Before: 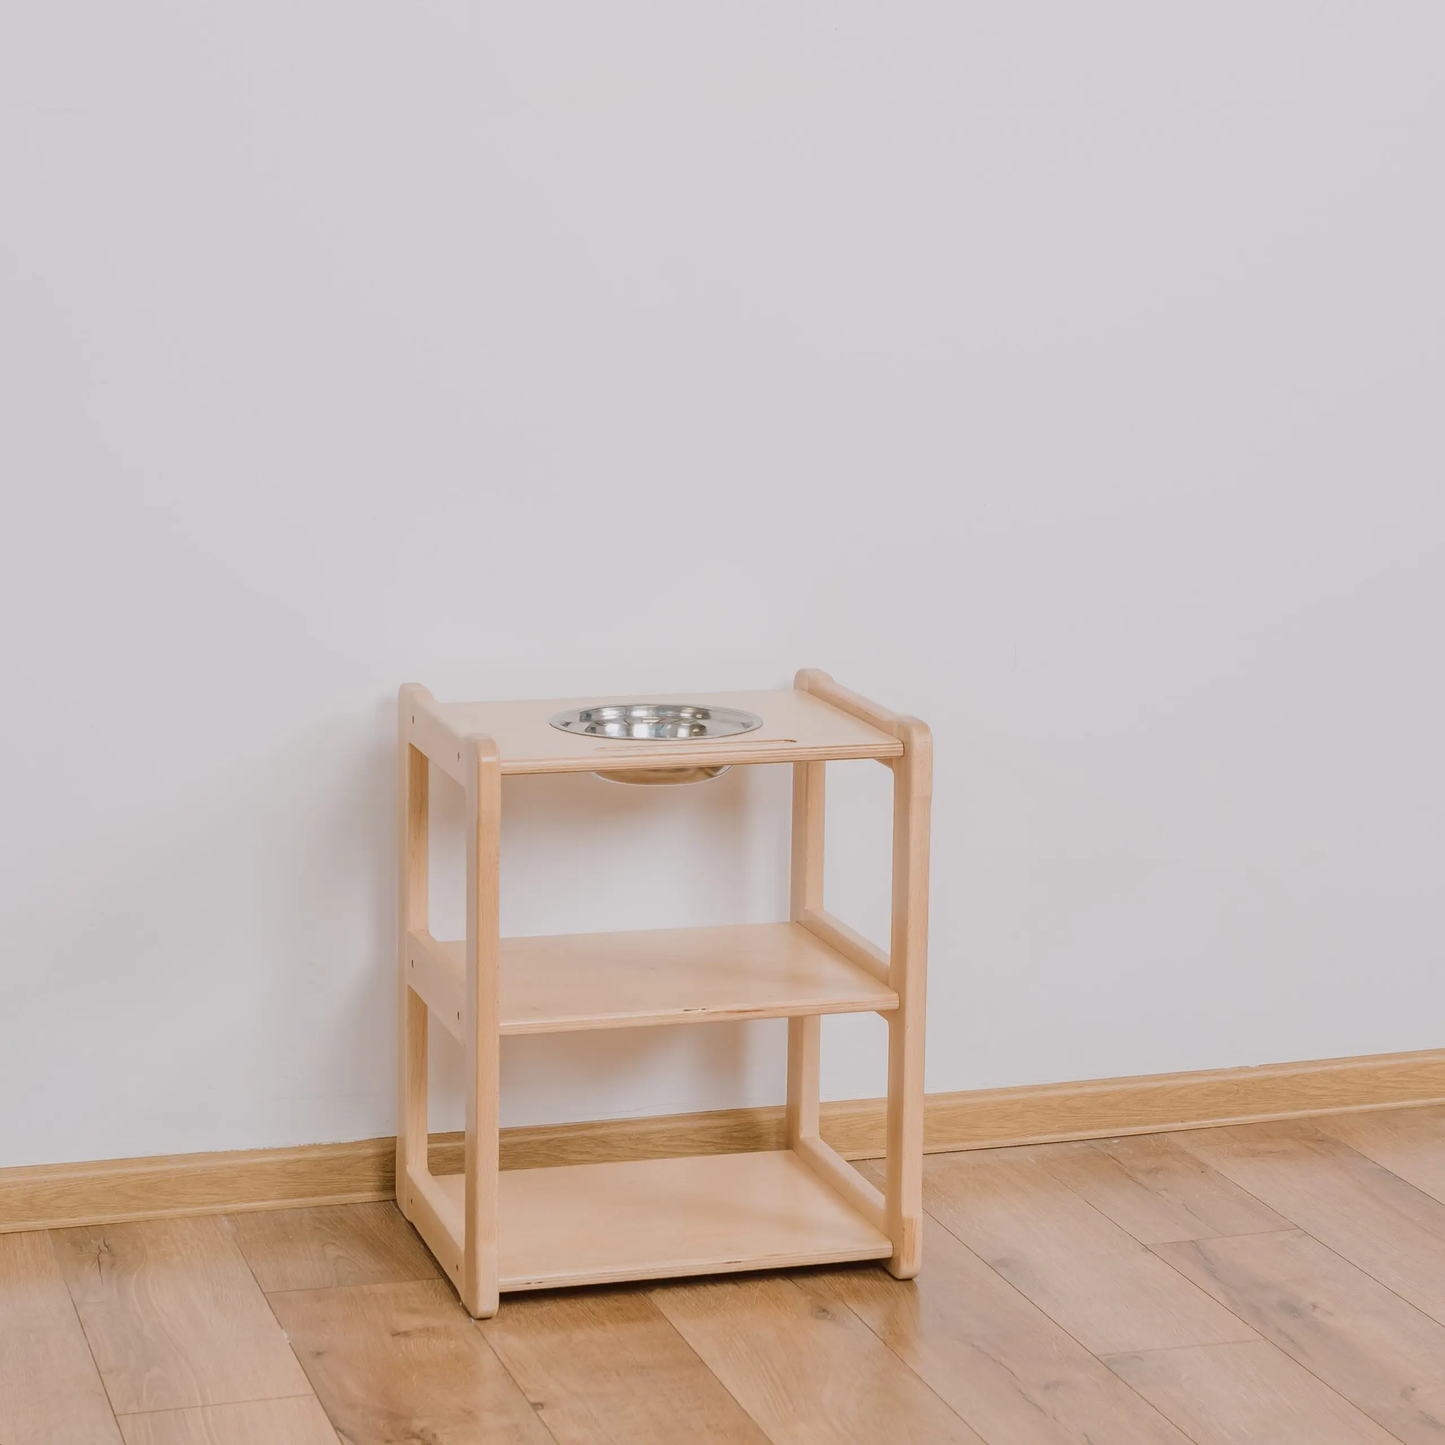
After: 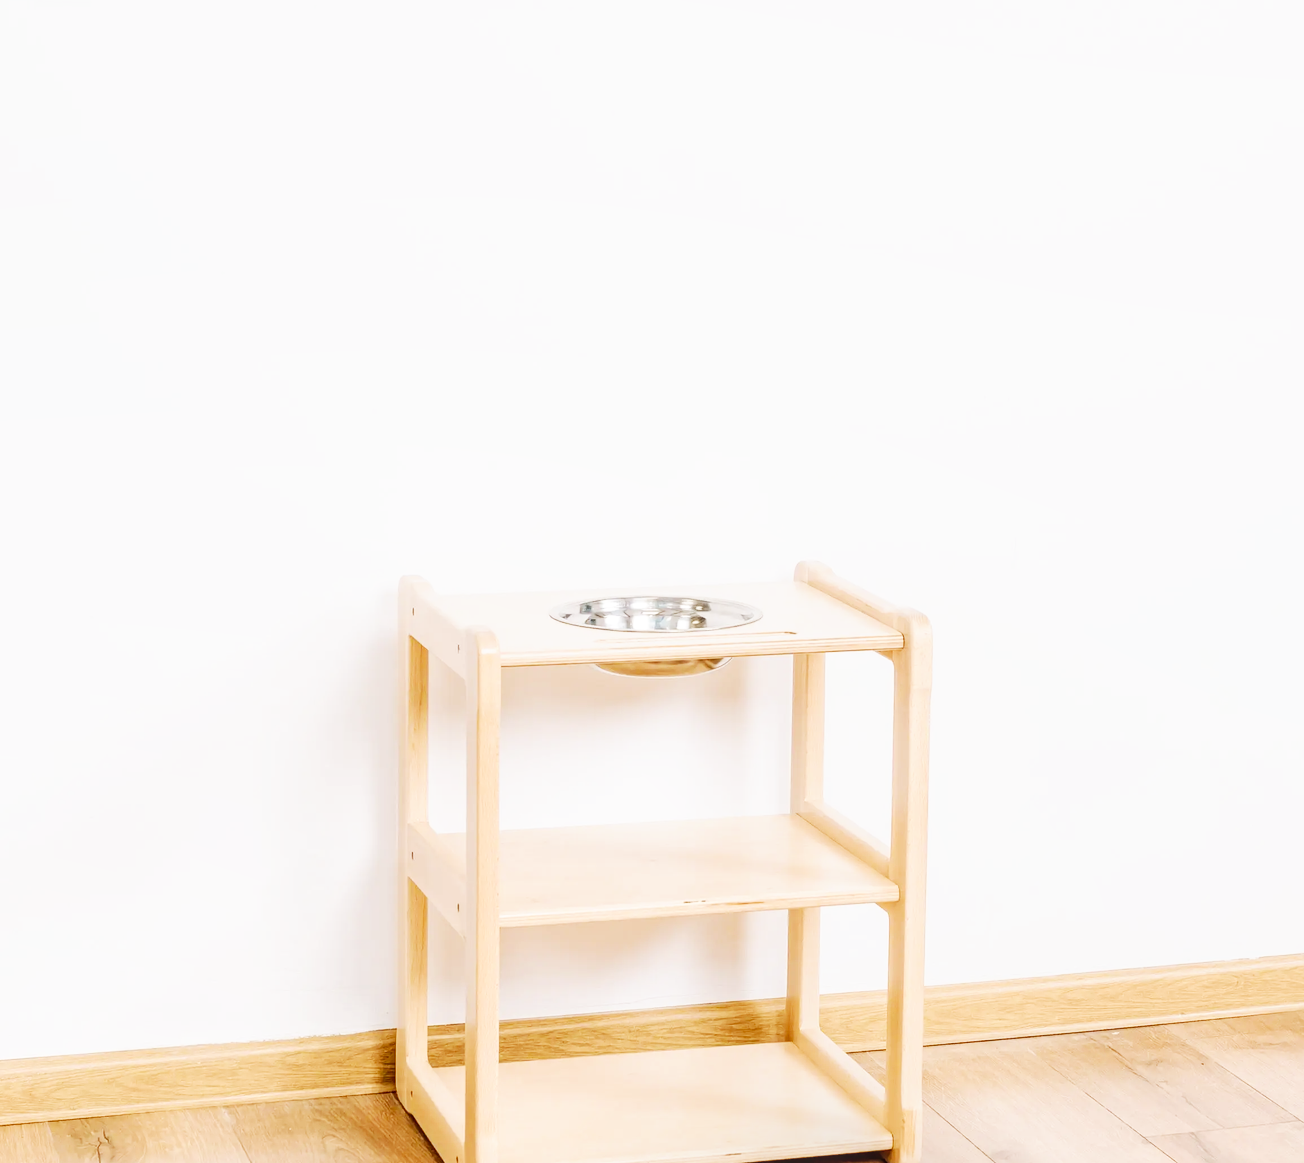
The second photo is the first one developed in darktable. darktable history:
crop: top 7.543%, right 9.752%, bottom 11.923%
base curve: curves: ch0 [(0, 0) (0.007, 0.004) (0.027, 0.03) (0.046, 0.07) (0.207, 0.54) (0.442, 0.872) (0.673, 0.972) (1, 1)], preserve colors none
local contrast: on, module defaults
